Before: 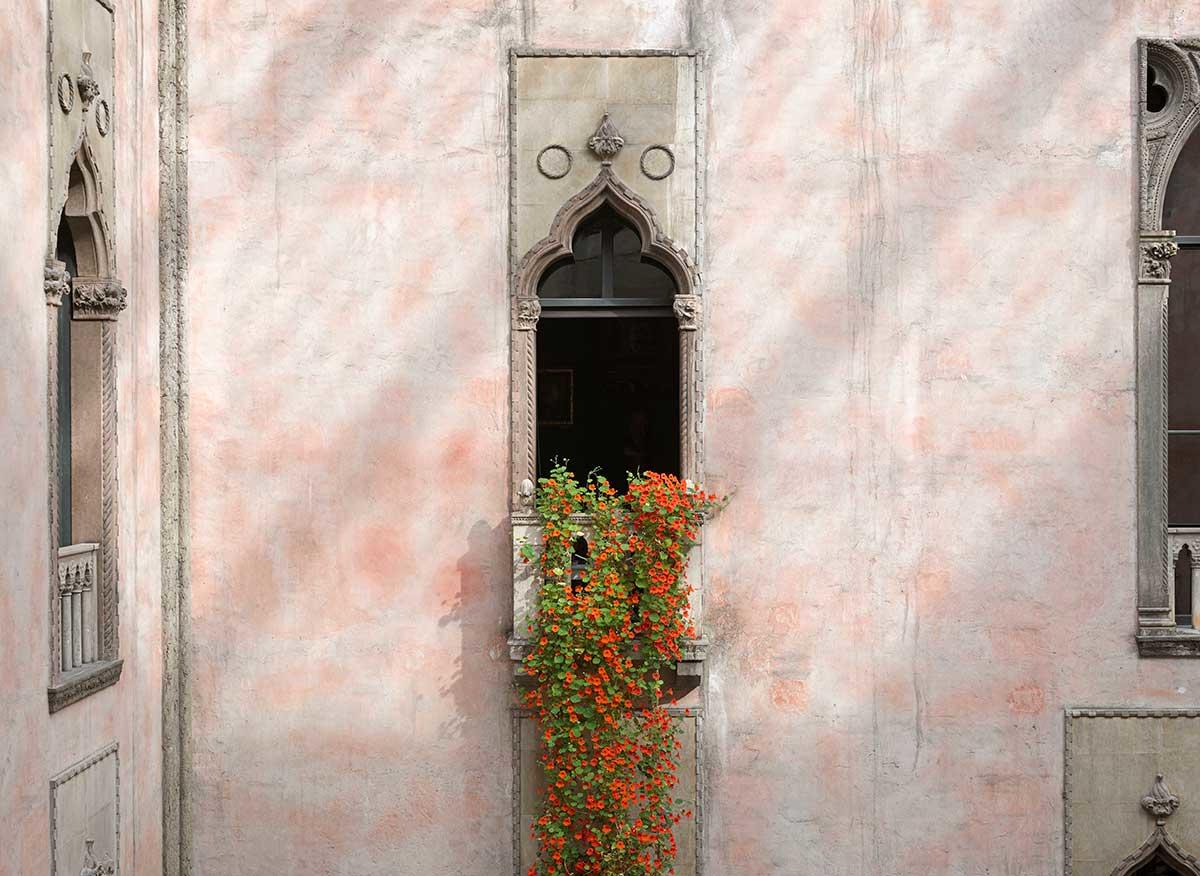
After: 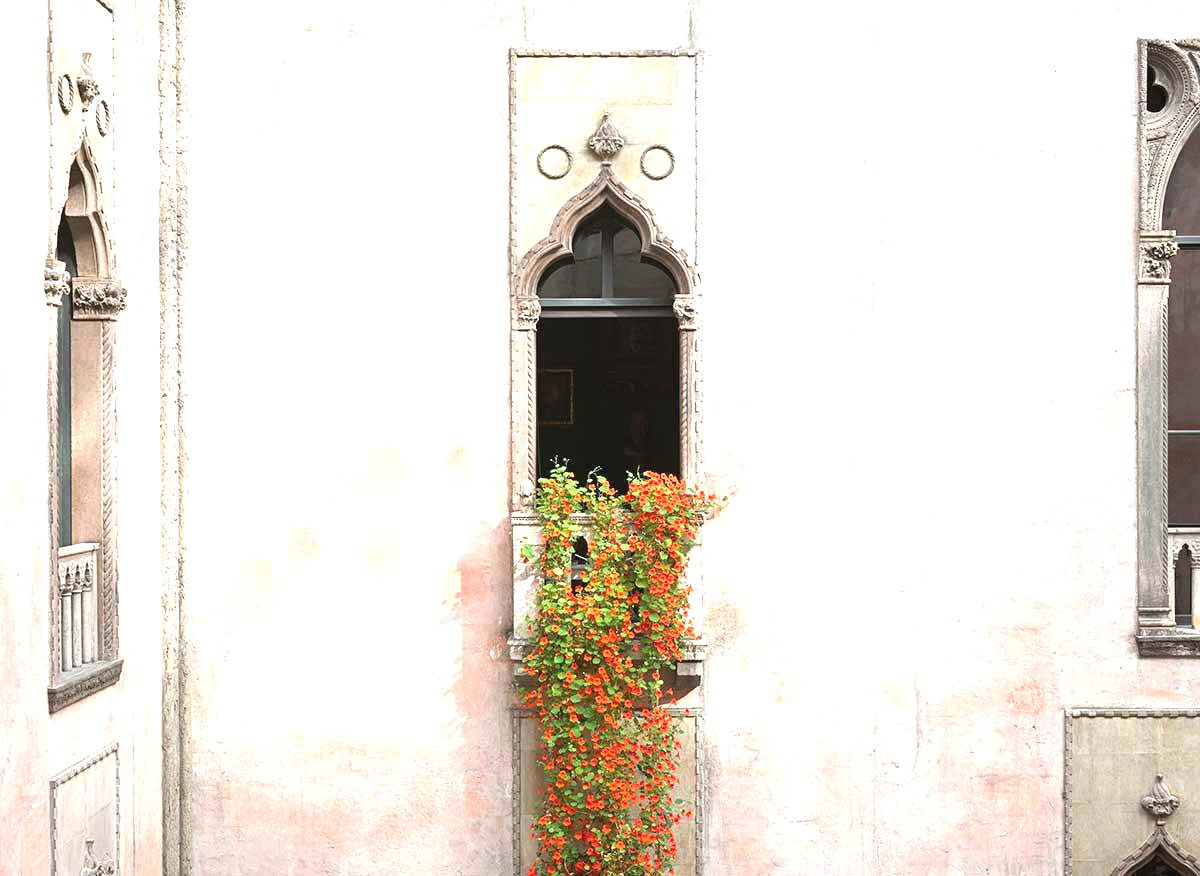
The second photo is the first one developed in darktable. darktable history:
exposure: black level correction -0.002, exposure 1.339 EV, compensate highlight preservation false
